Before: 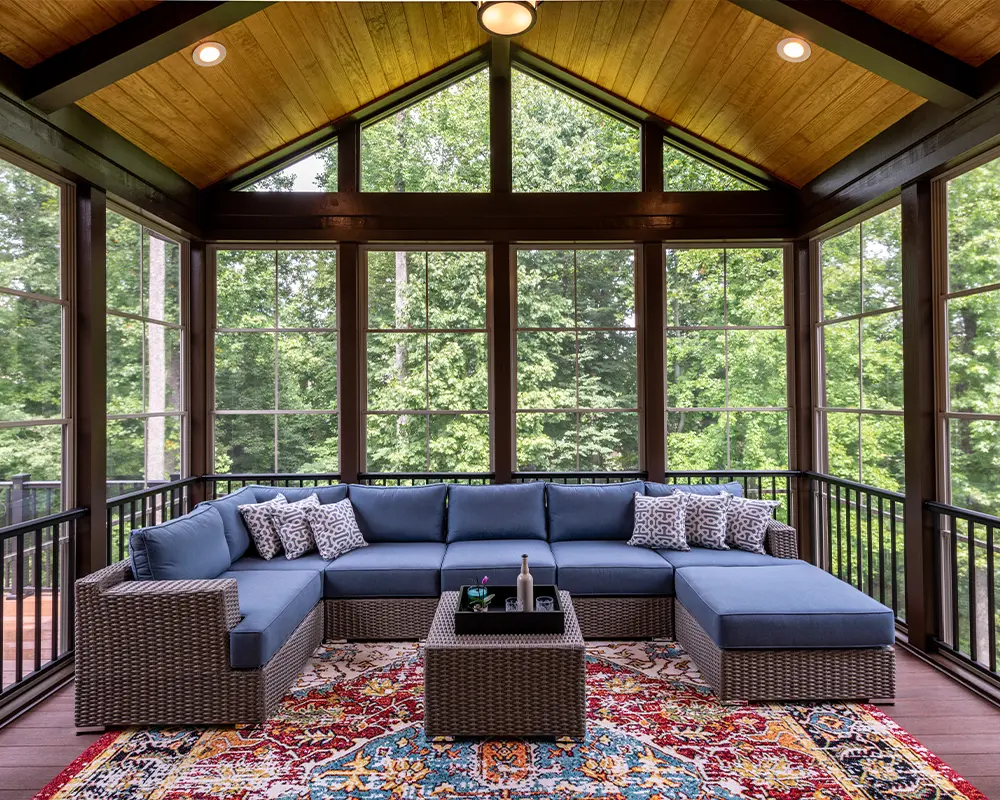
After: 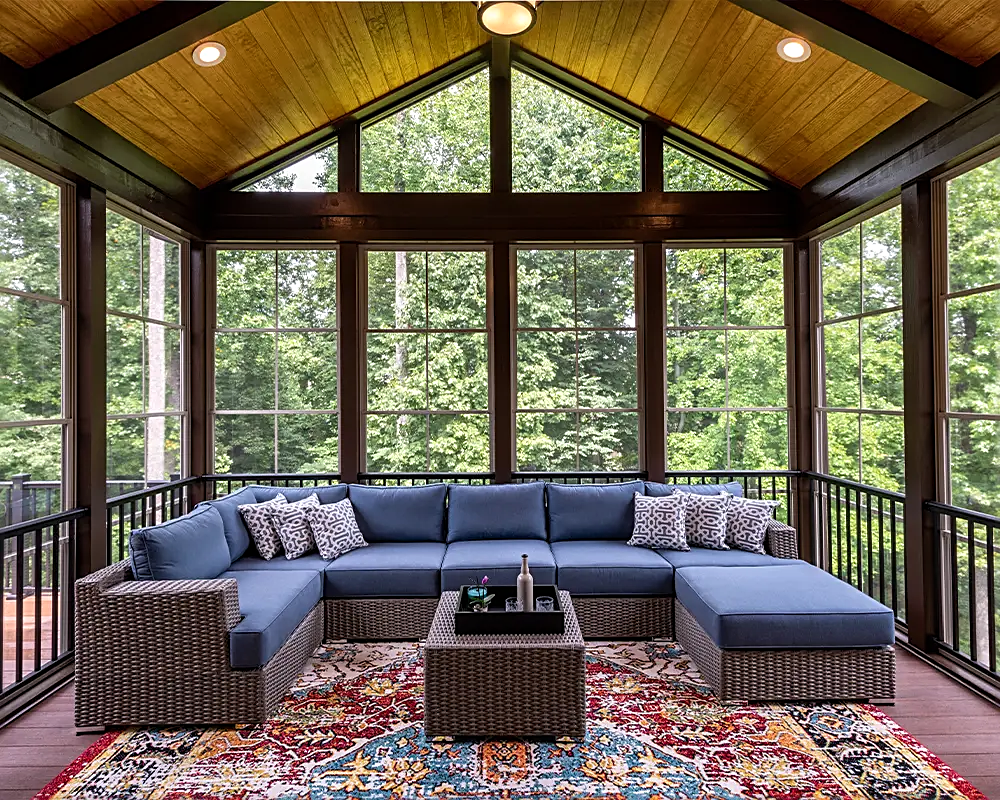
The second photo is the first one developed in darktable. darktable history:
color balance rgb: perceptual saturation grading › global saturation 3.7%, global vibrance 5.56%, contrast 3.24%
sharpen: on, module defaults
